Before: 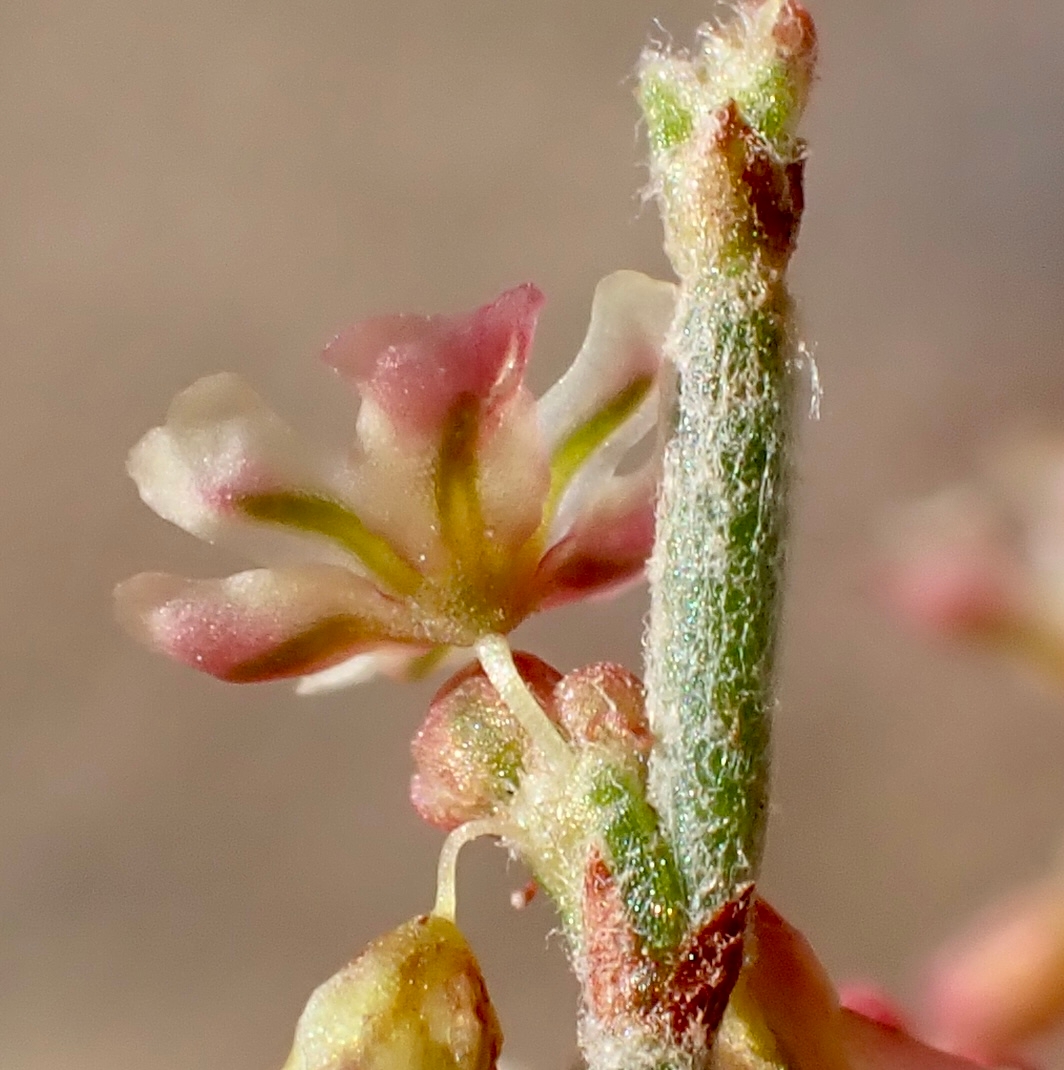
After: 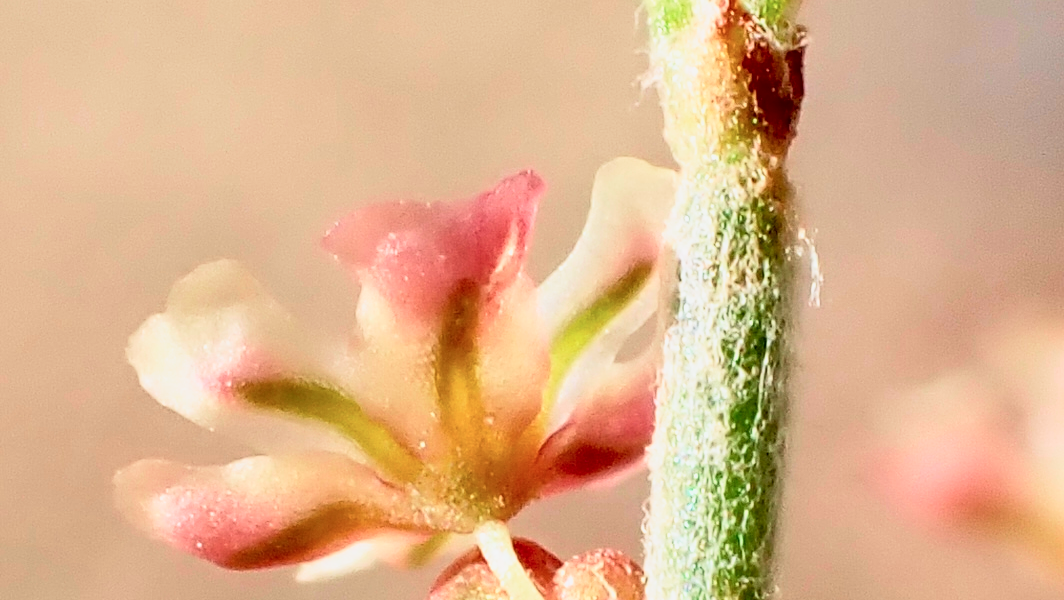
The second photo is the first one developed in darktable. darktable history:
base curve: curves: ch0 [(0, 0) (0.088, 0.125) (0.176, 0.251) (0.354, 0.501) (0.613, 0.749) (1, 0.877)], preserve colors none
exposure: exposure -0.04 EV, compensate highlight preservation false
tone curve: curves: ch0 [(0, 0) (0.051, 0.03) (0.096, 0.071) (0.241, 0.247) (0.455, 0.525) (0.594, 0.697) (0.741, 0.845) (0.871, 0.933) (1, 0.984)]; ch1 [(0, 0) (0.1, 0.038) (0.318, 0.243) (0.399, 0.351) (0.478, 0.469) (0.499, 0.499) (0.534, 0.549) (0.565, 0.594) (0.601, 0.634) (0.666, 0.7) (1, 1)]; ch2 [(0, 0) (0.453, 0.45) (0.479, 0.483) (0.504, 0.499) (0.52, 0.519) (0.541, 0.559) (0.592, 0.612) (0.824, 0.815) (1, 1)], color space Lab, independent channels, preserve colors none
crop and rotate: top 10.605%, bottom 33.274%
